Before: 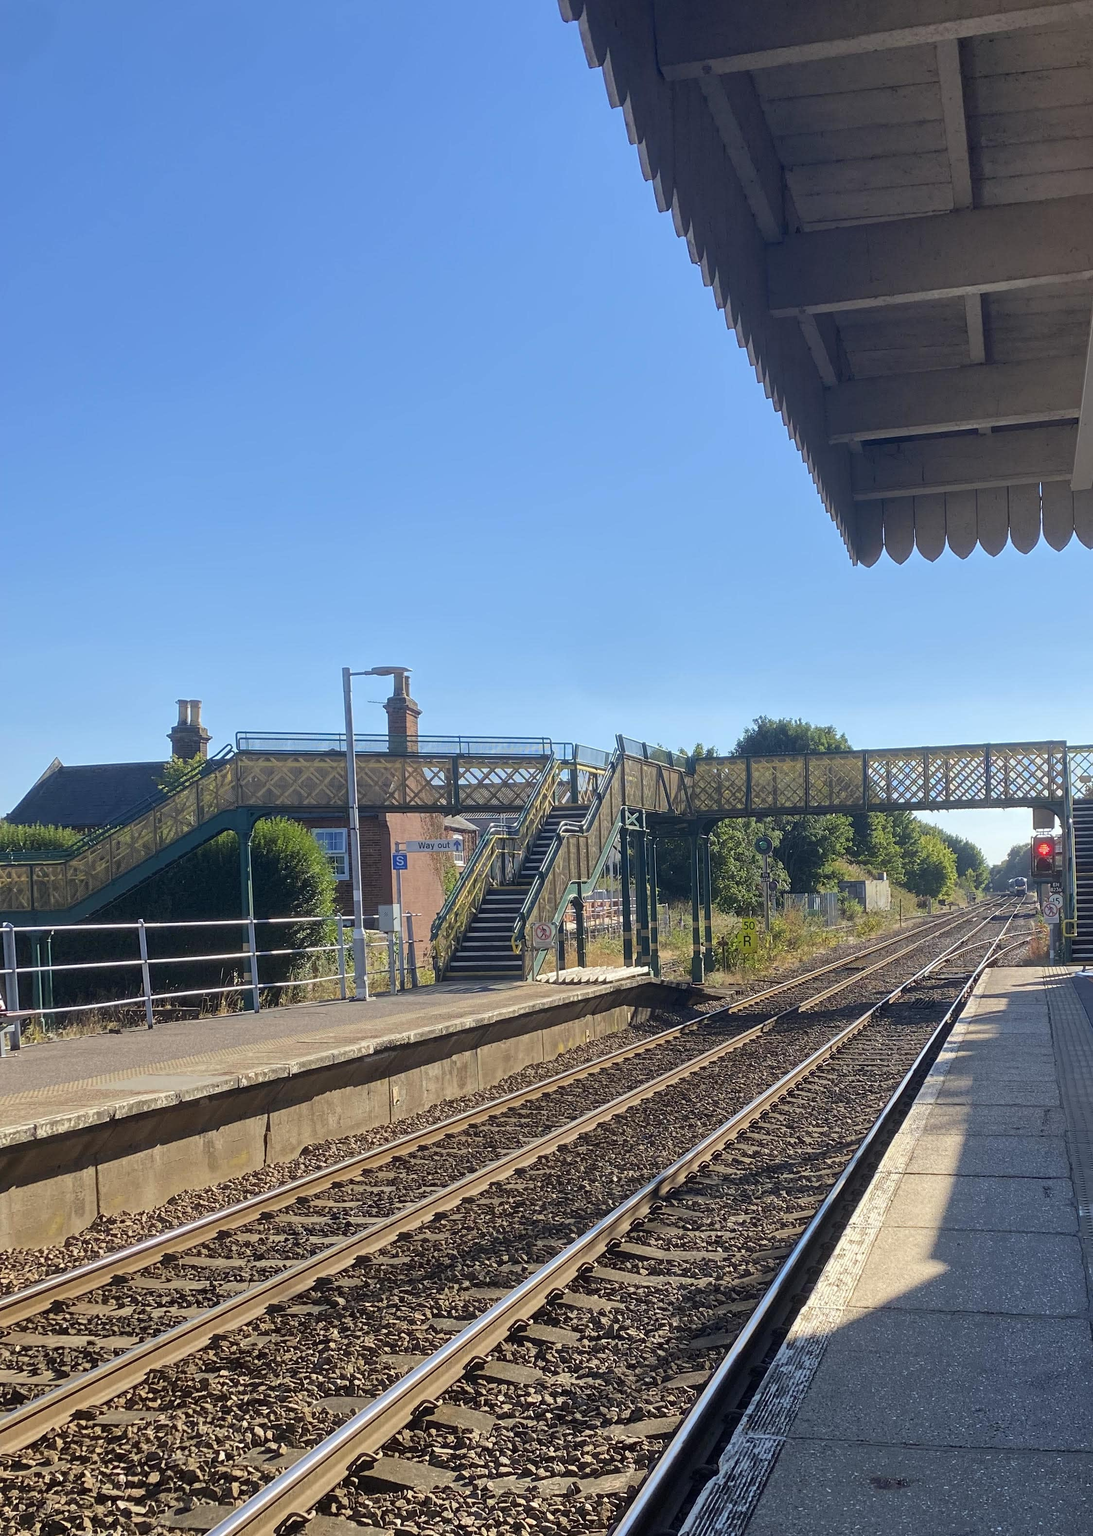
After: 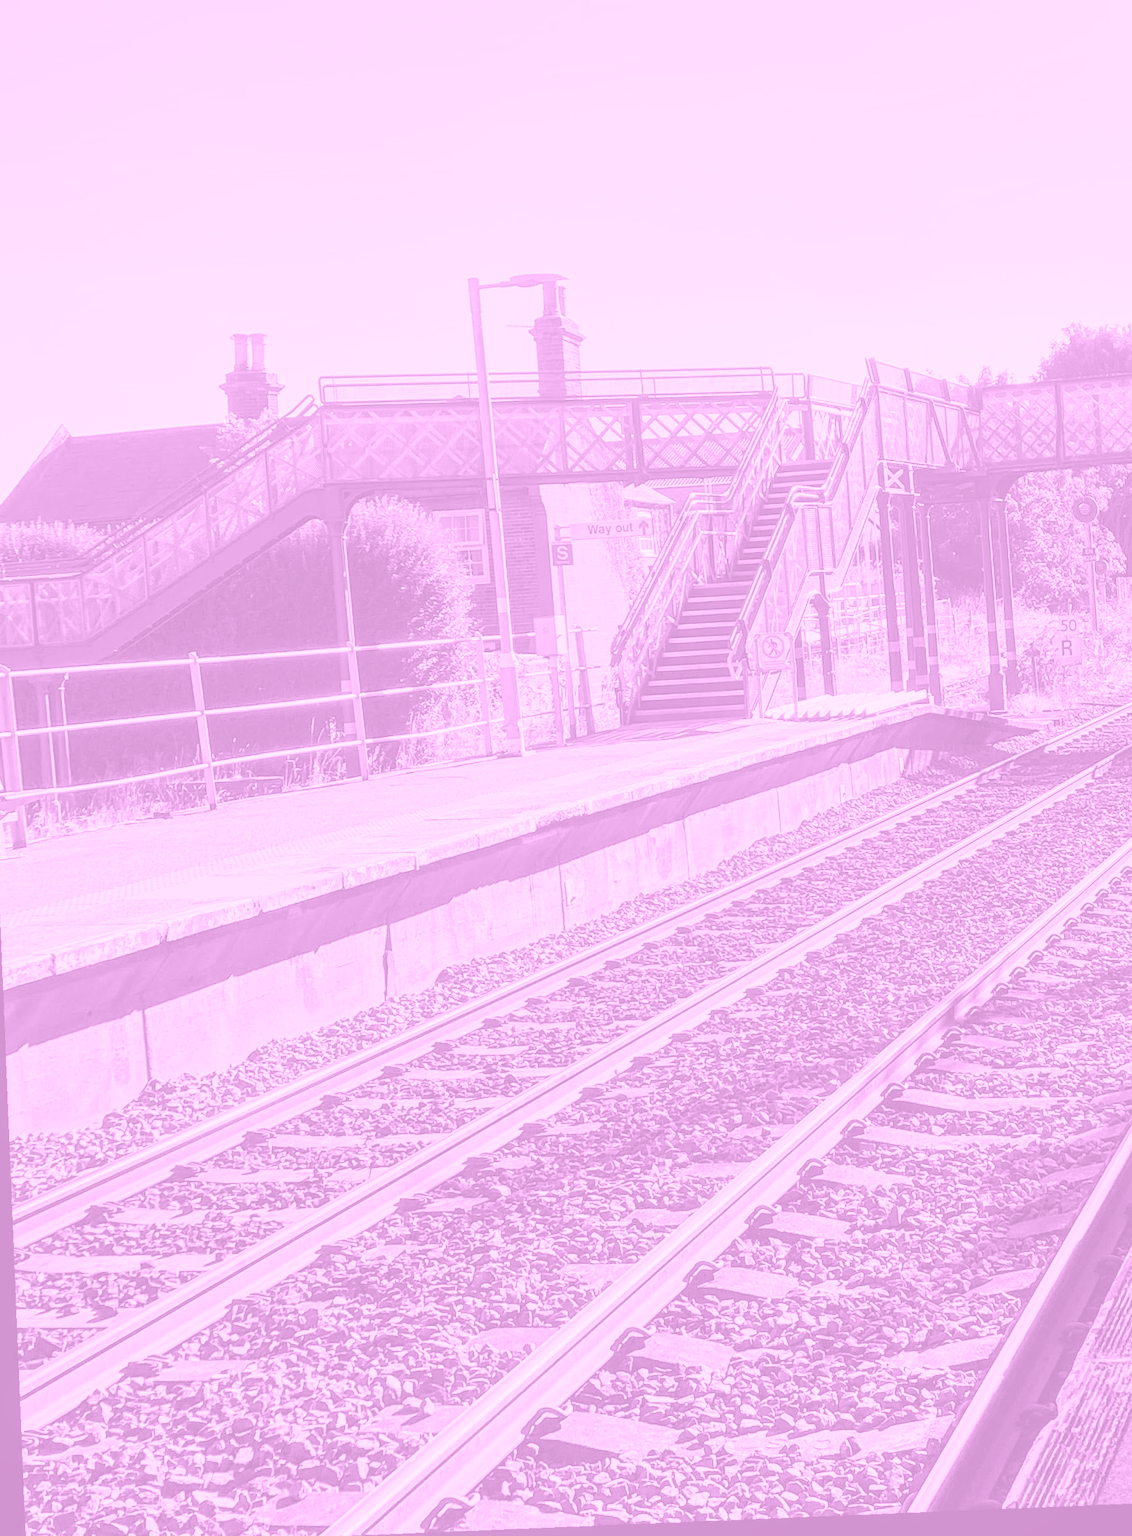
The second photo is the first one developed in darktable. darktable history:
crop and rotate: angle -0.82°, left 3.85%, top 31.828%, right 27.992%
color calibration: illuminant custom, x 0.363, y 0.385, temperature 4528.03 K
rotate and perspective: rotation -3.18°, automatic cropping off
white balance: red 1.127, blue 0.943
local contrast: on, module defaults
base curve: curves: ch0 [(0, 0) (0.257, 0.25) (0.482, 0.586) (0.757, 0.871) (1, 1)]
colorize: hue 331.2°, saturation 75%, source mix 30.28%, lightness 70.52%, version 1
exposure: exposure 0.6 EV, compensate highlight preservation false
